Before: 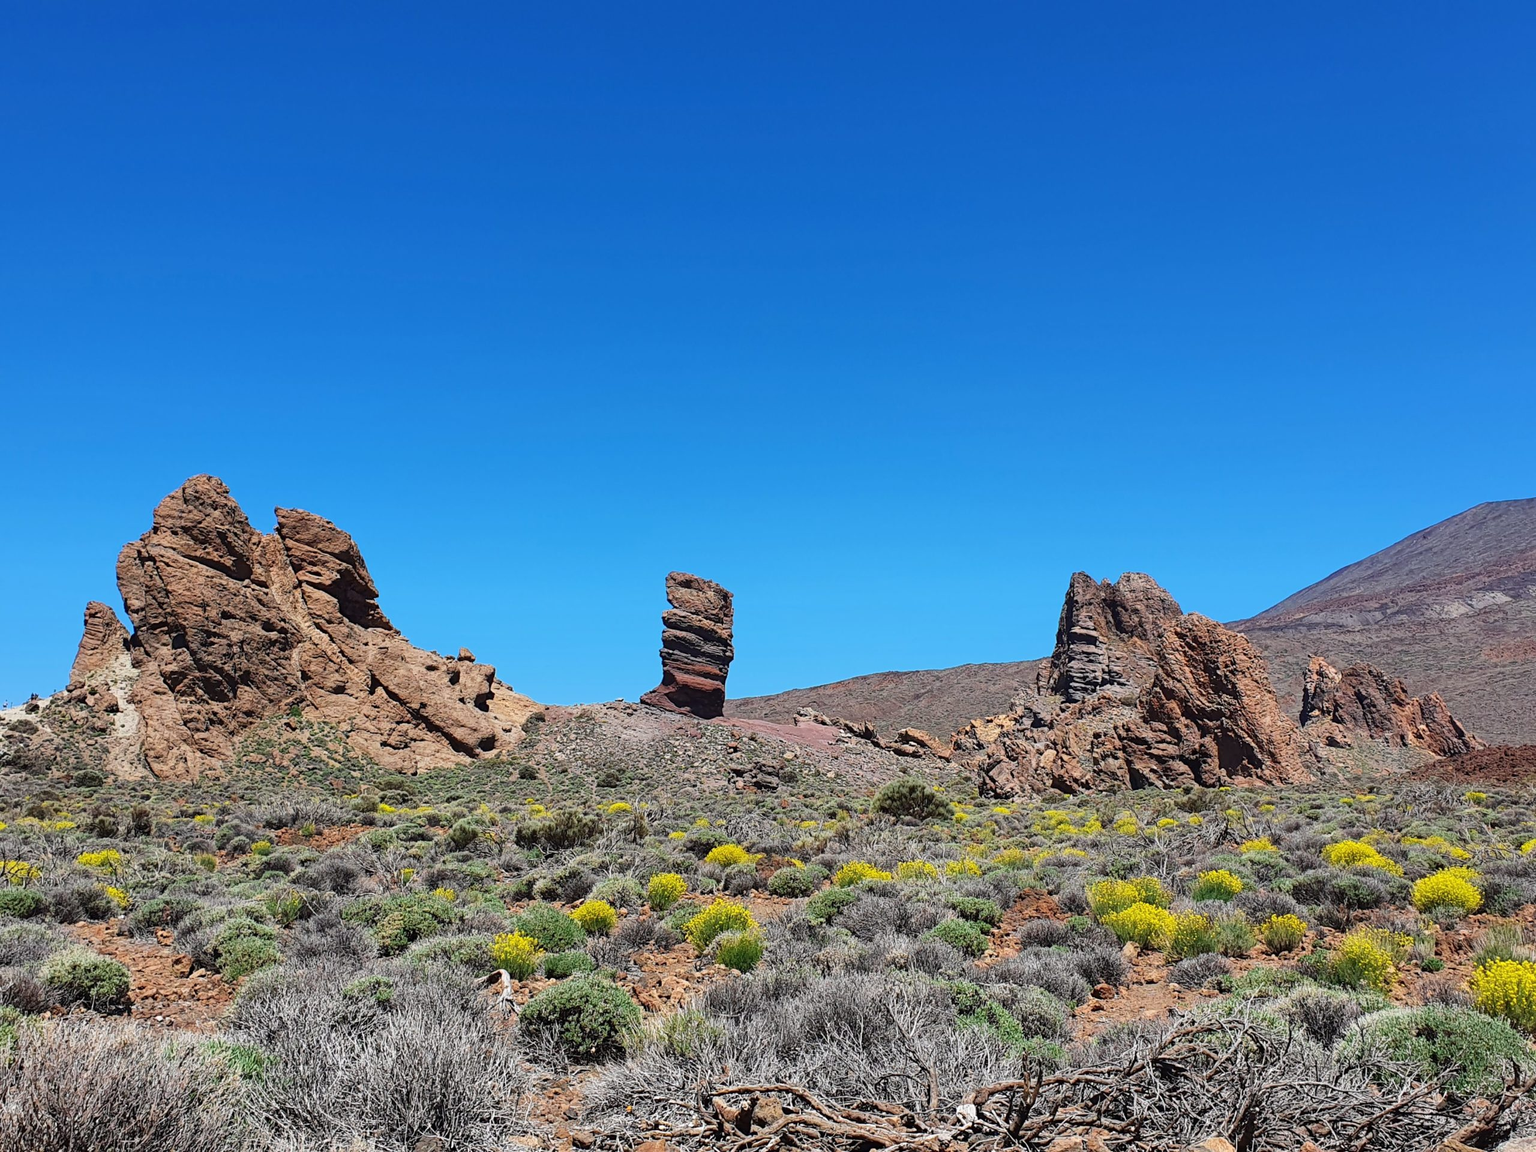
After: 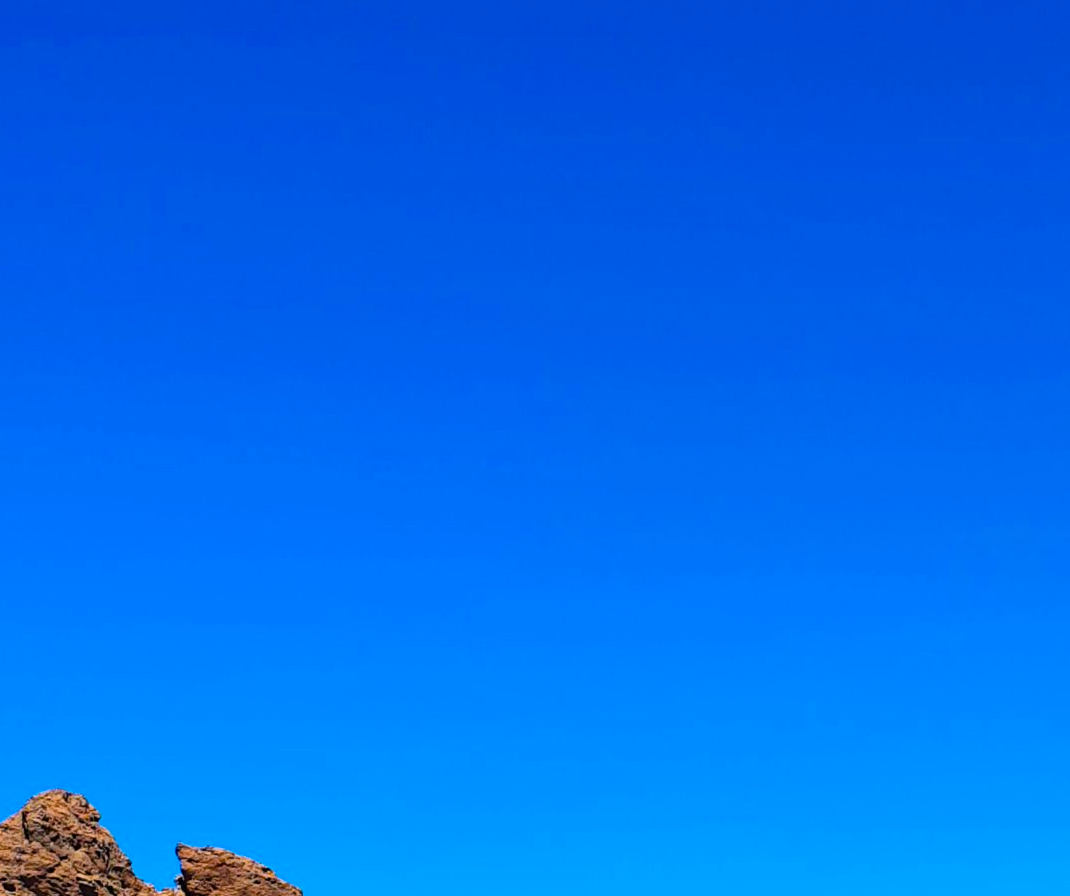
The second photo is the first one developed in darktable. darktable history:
color balance rgb: linear chroma grading › global chroma 15.589%, perceptual saturation grading › global saturation 40.399%, global vibrance 19.093%
crop and rotate: left 11.044%, top 0.055%, right 47.136%, bottom 53.23%
